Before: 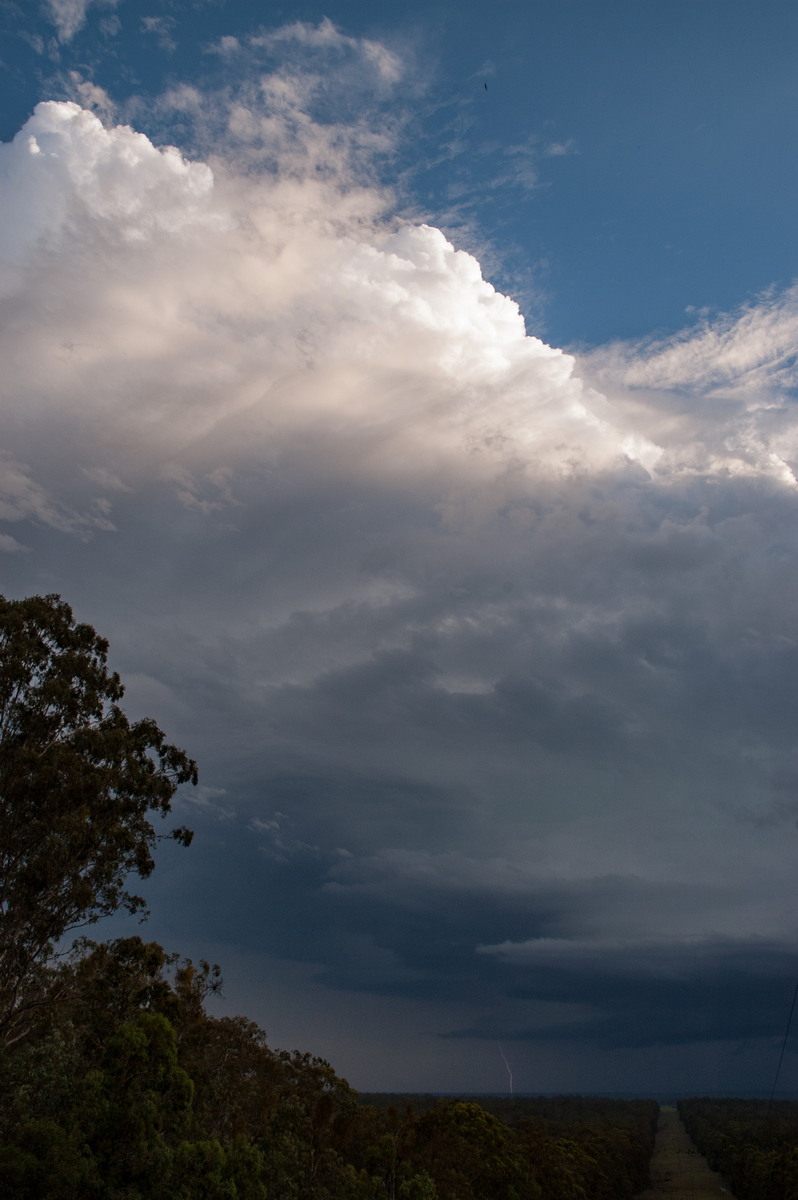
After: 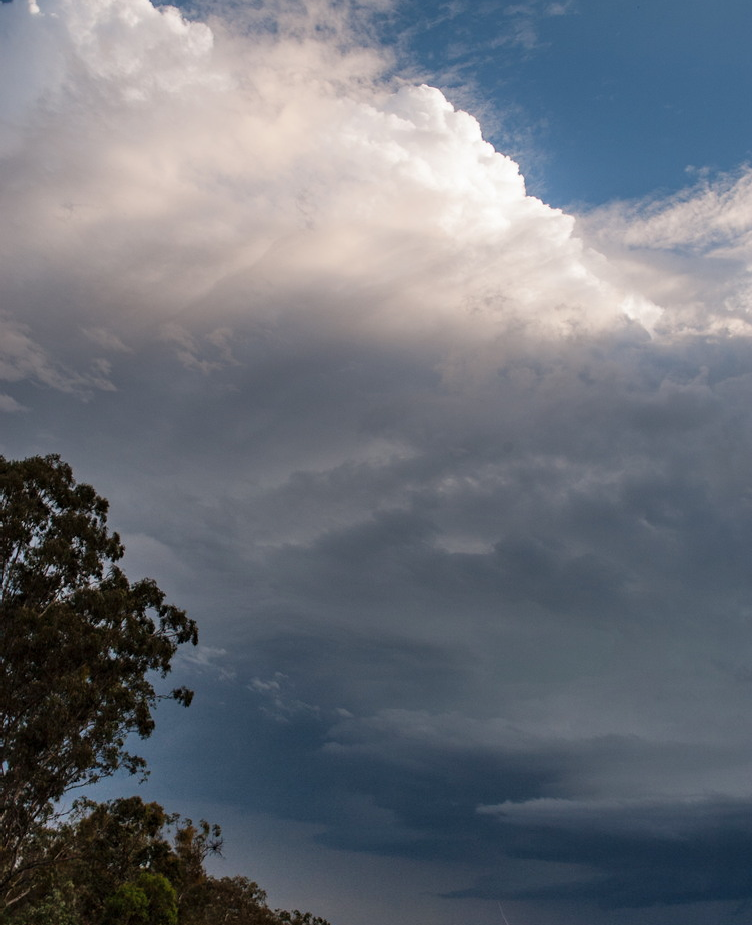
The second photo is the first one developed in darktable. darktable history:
crop and rotate: angle 0.03°, top 11.643%, right 5.651%, bottom 11.189%
shadows and highlights: highlights 70.7, soften with gaussian
